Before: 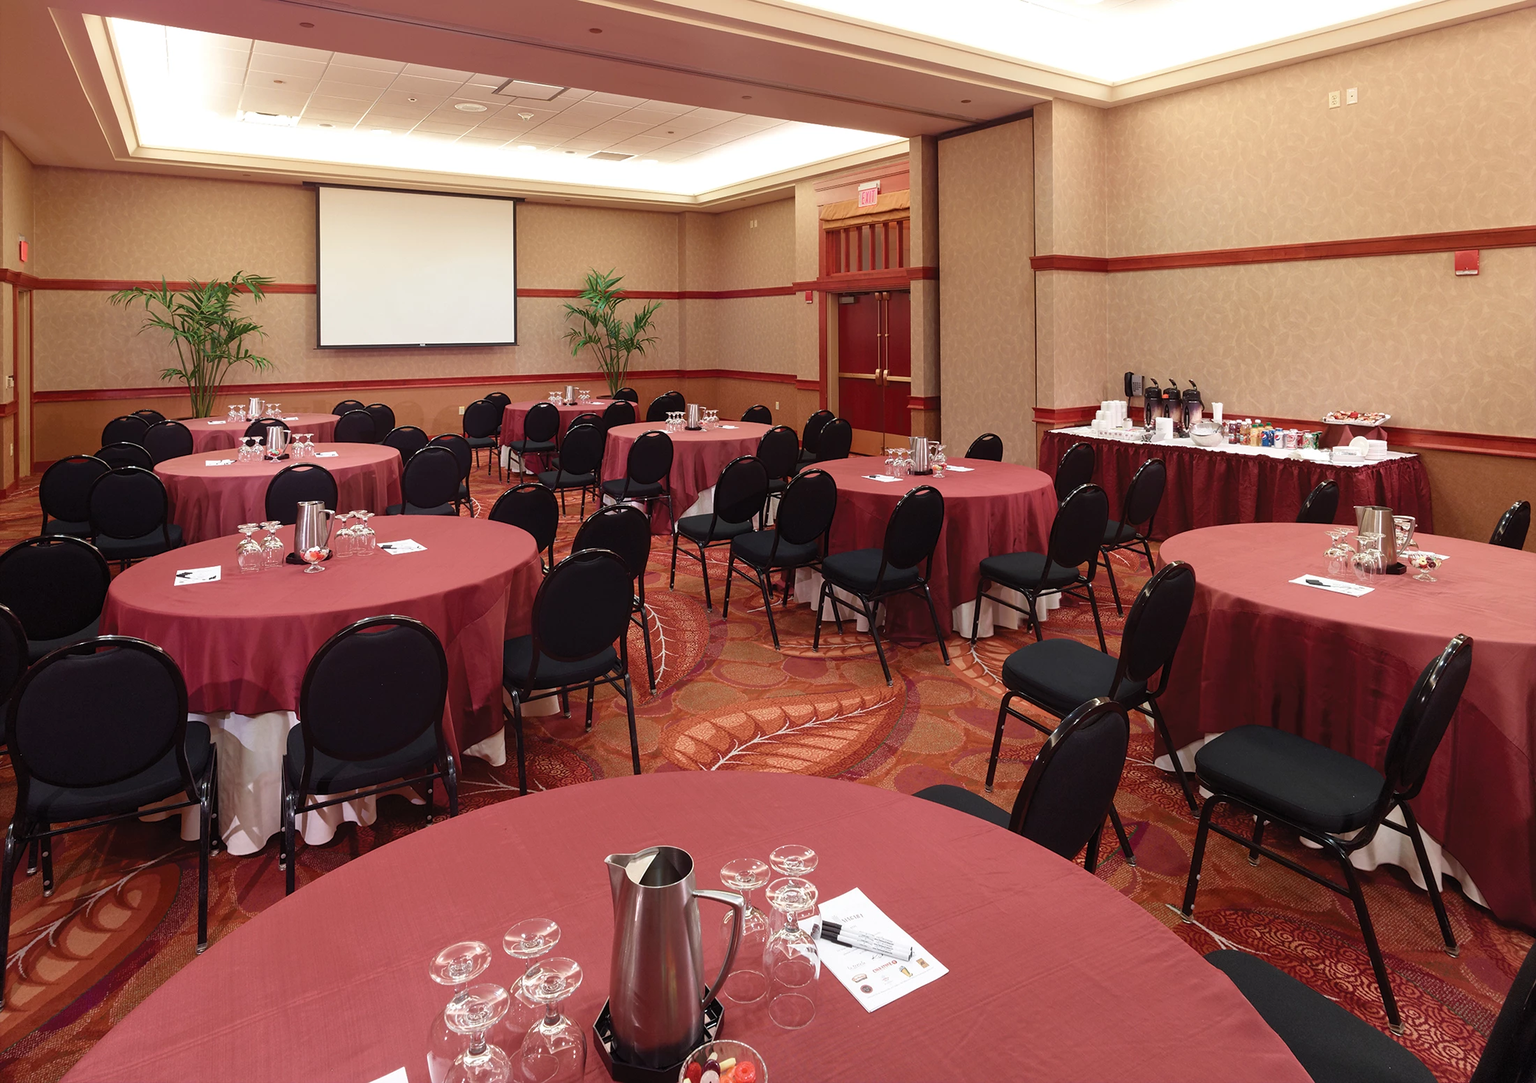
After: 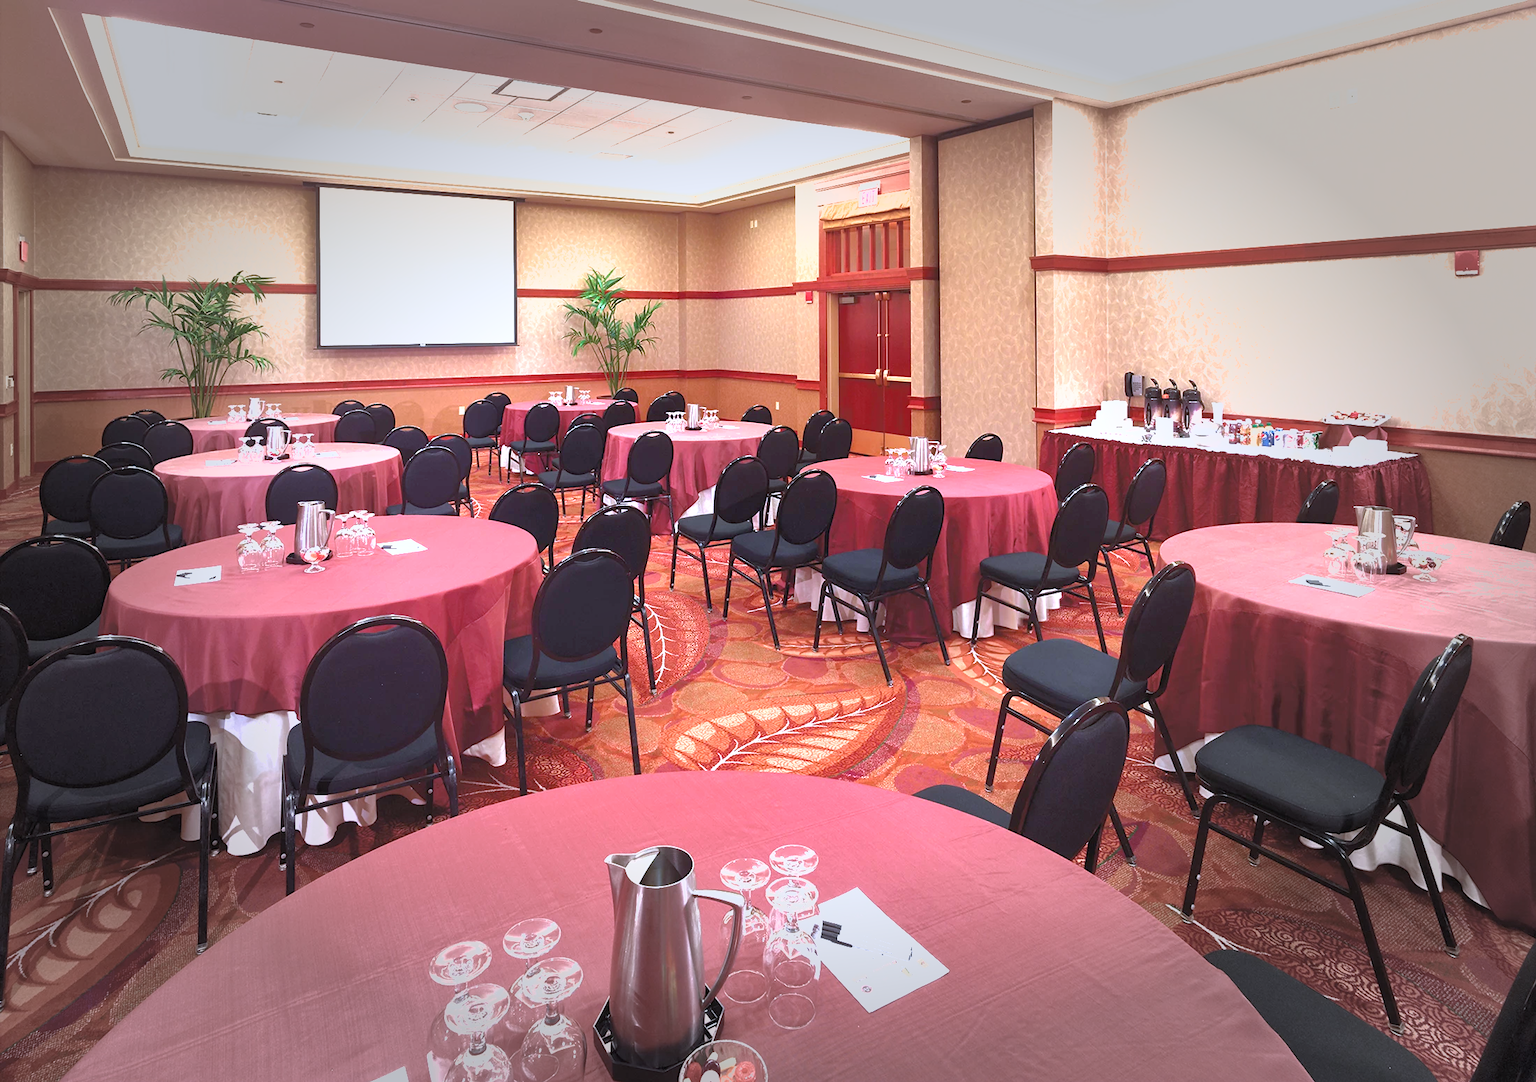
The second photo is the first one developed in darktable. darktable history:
exposure: exposure 1.5 EV, compensate highlight preservation false
shadows and highlights: on, module defaults
vignetting: fall-off start 48.41%, automatic ratio true, width/height ratio 1.29, unbound false
white balance: red 0.948, green 1.02, blue 1.176
